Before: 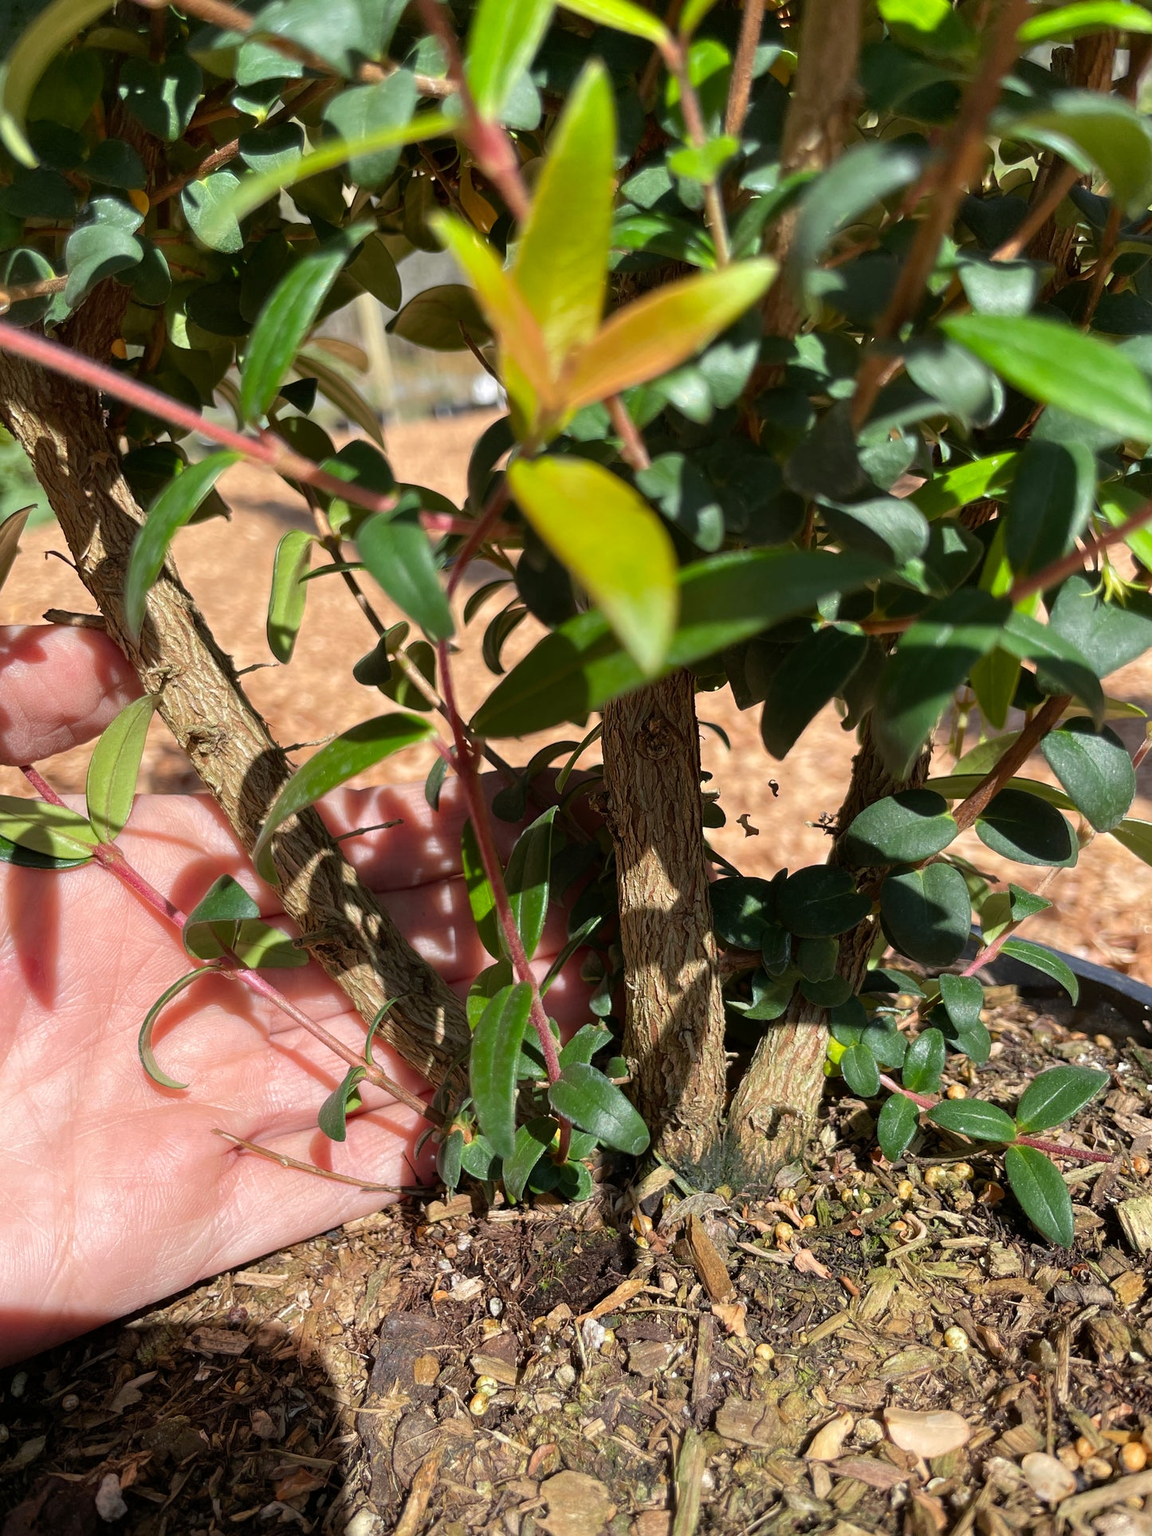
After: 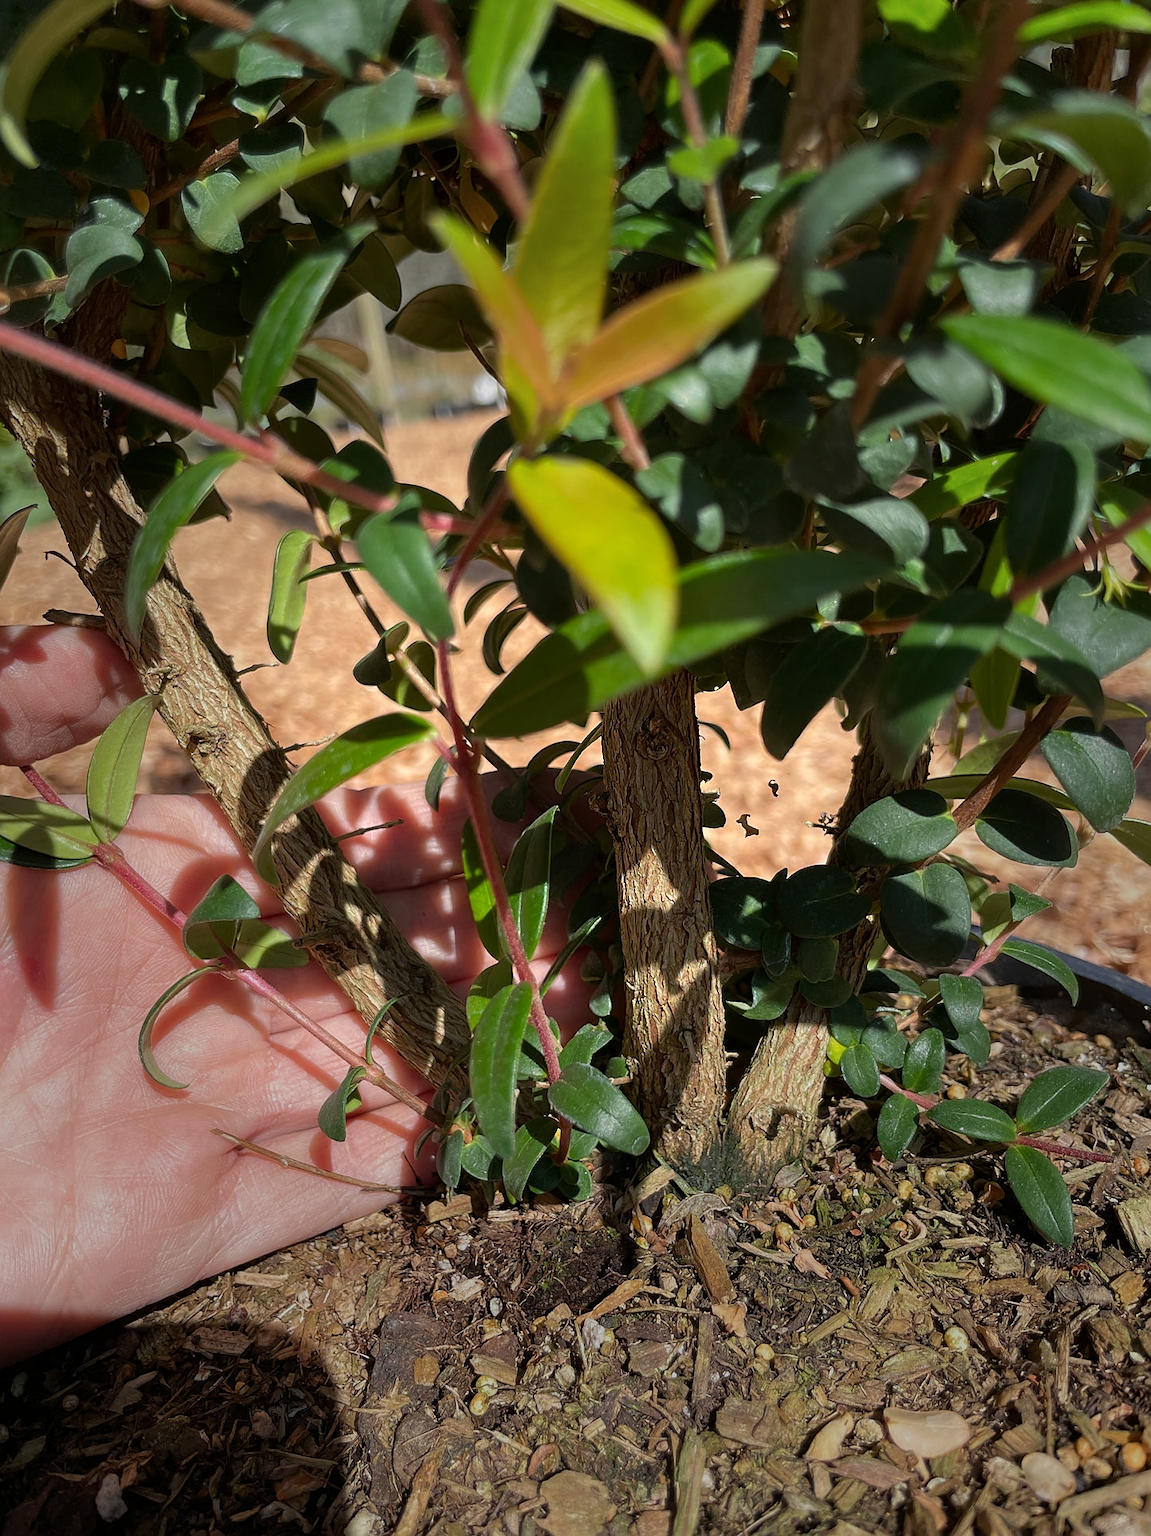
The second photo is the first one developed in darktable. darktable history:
vignetting: fall-off start 30.52%, fall-off radius 34.7%, saturation -0.024
sharpen: radius 0.981, amount 0.612
